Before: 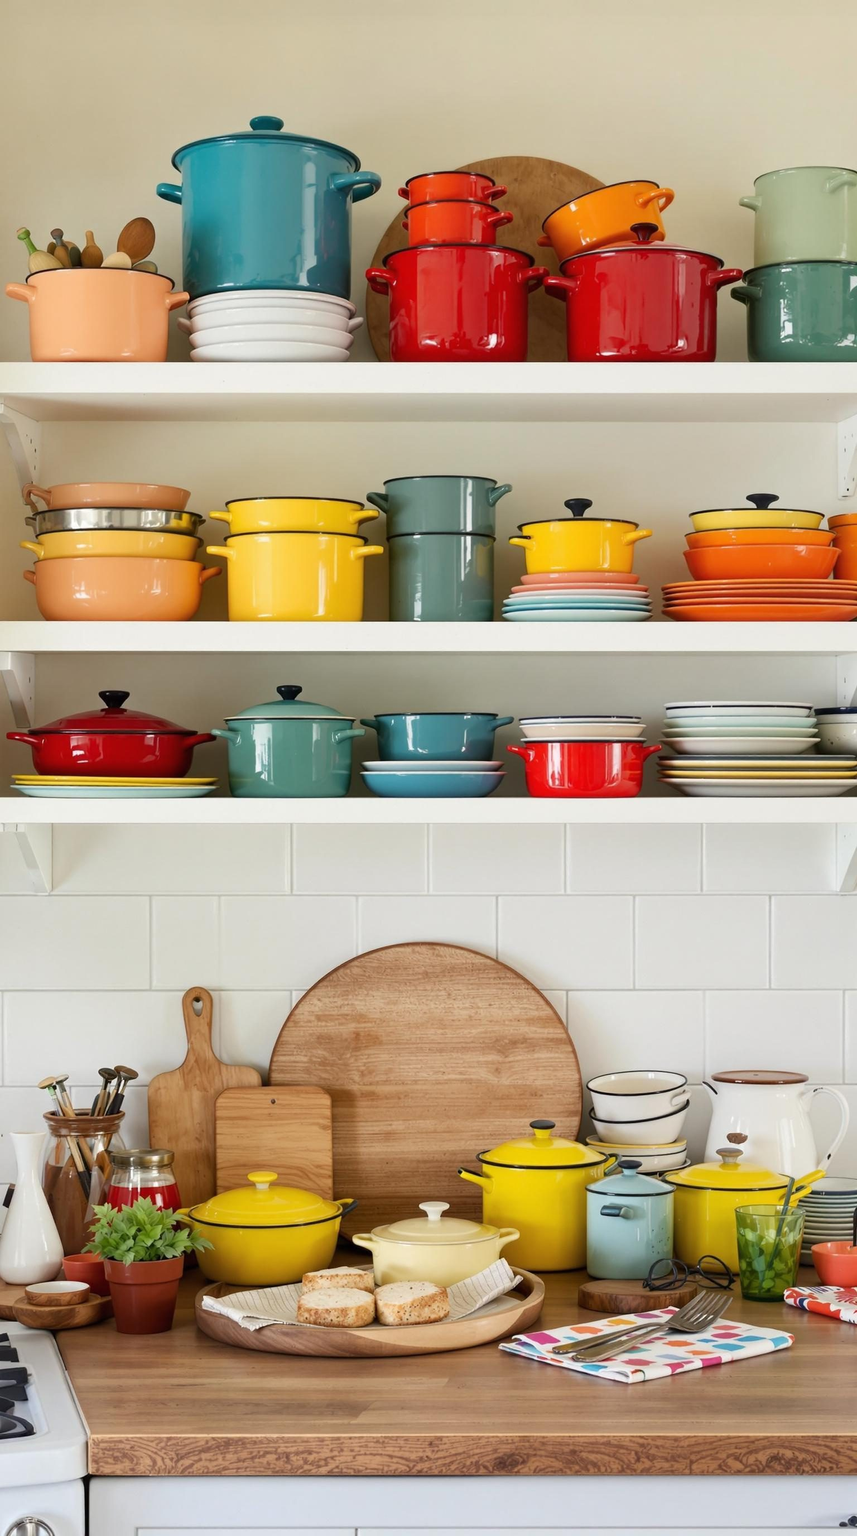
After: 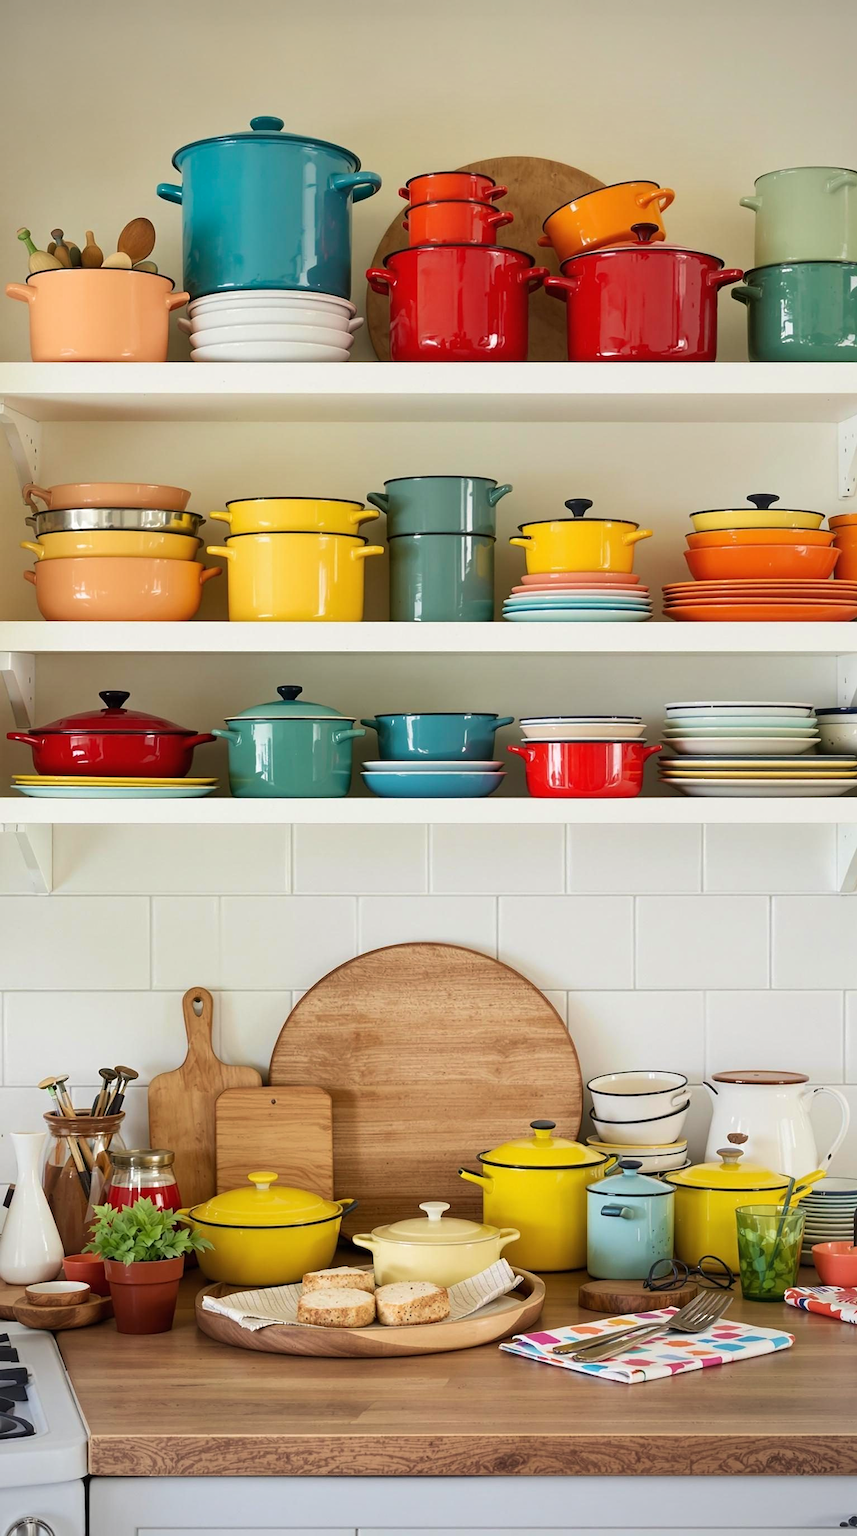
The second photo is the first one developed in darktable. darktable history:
sharpen: amount 0.213
velvia: on, module defaults
vignetting: on, module defaults
